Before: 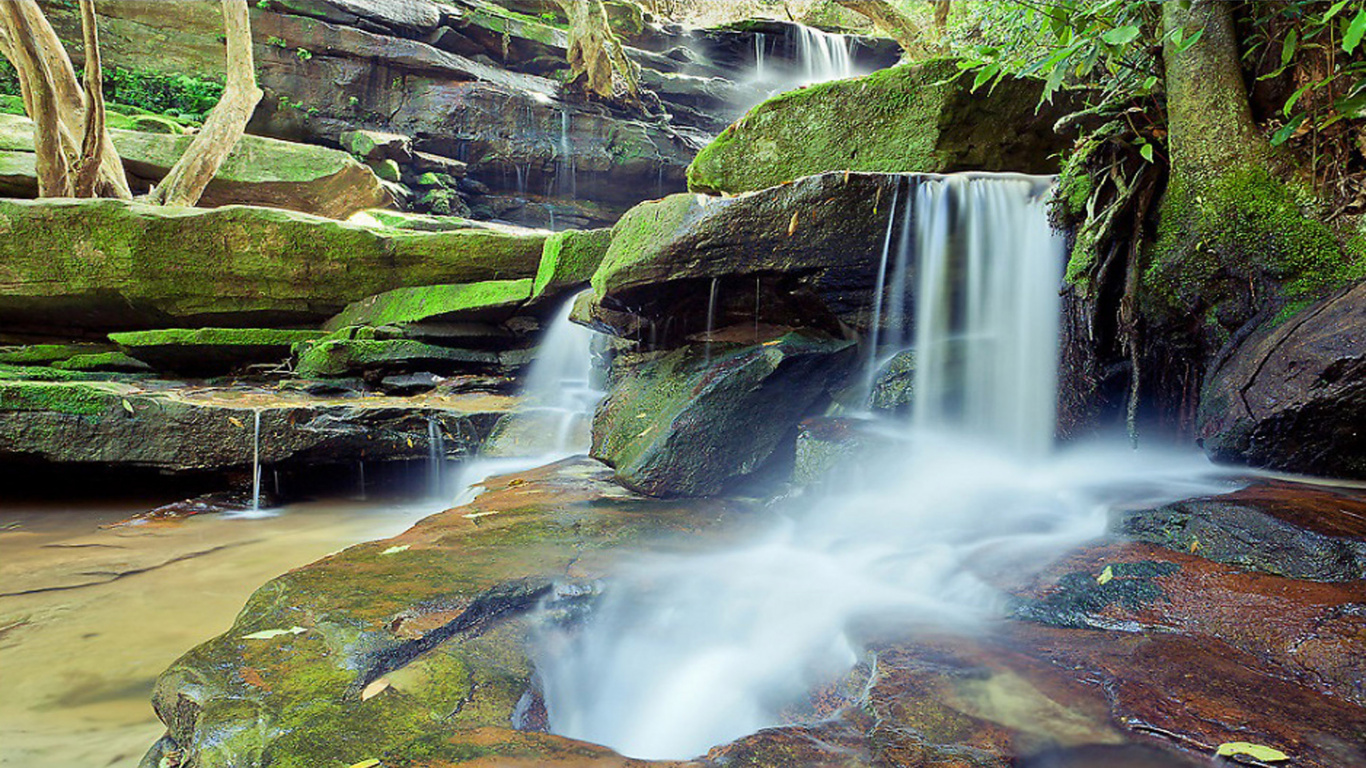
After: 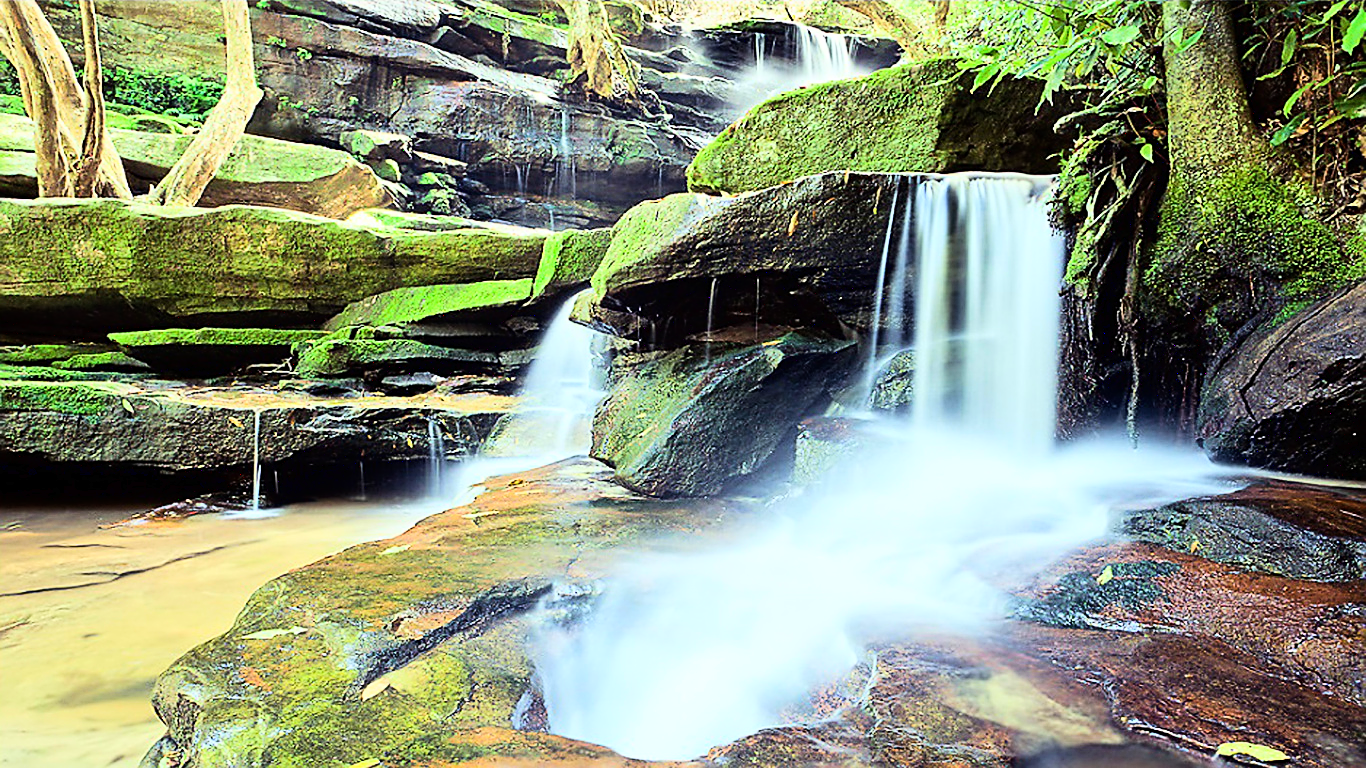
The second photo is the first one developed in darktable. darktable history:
exposure: exposure -0.283 EV, compensate highlight preservation false
sharpen: amount 0.597
base curve: curves: ch0 [(0, 0) (0.007, 0.004) (0.027, 0.03) (0.046, 0.07) (0.207, 0.54) (0.442, 0.872) (0.673, 0.972) (1, 1)]
